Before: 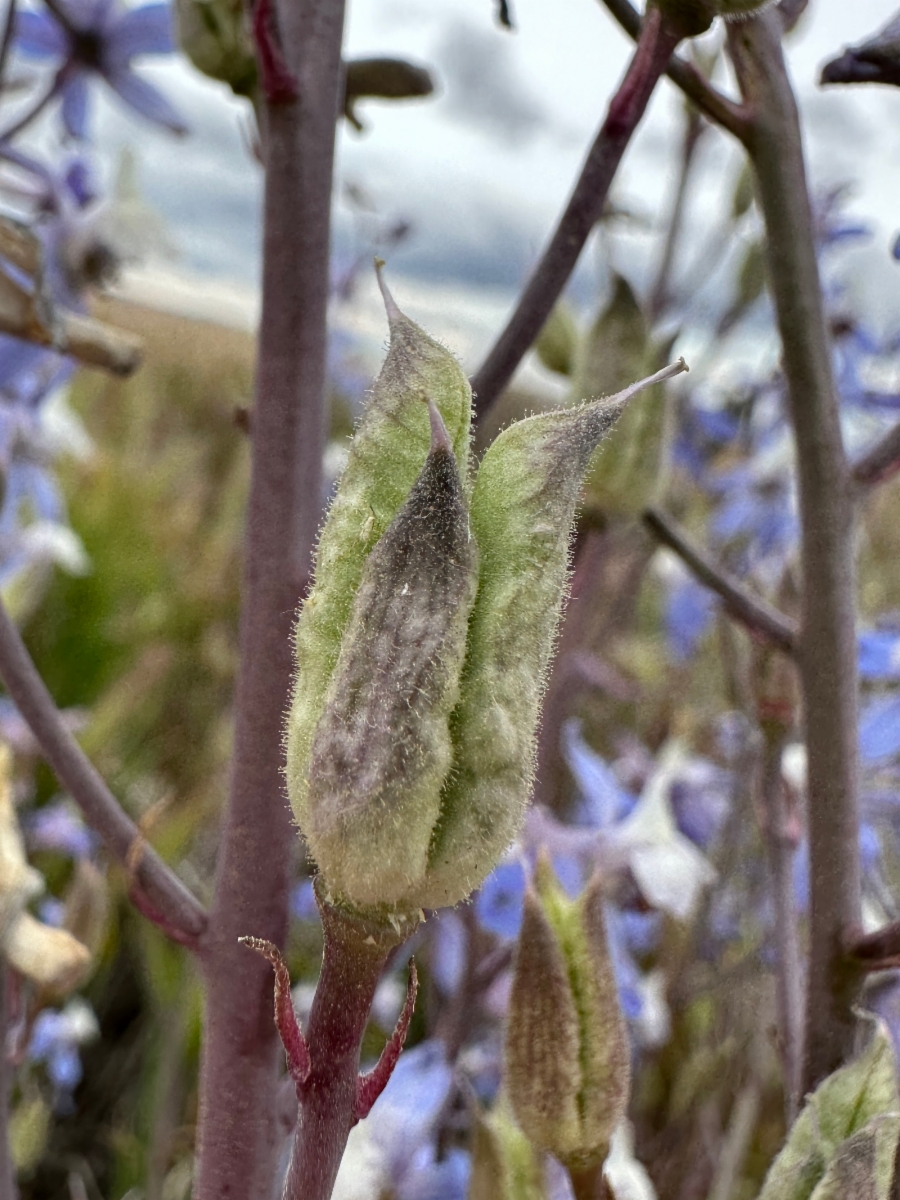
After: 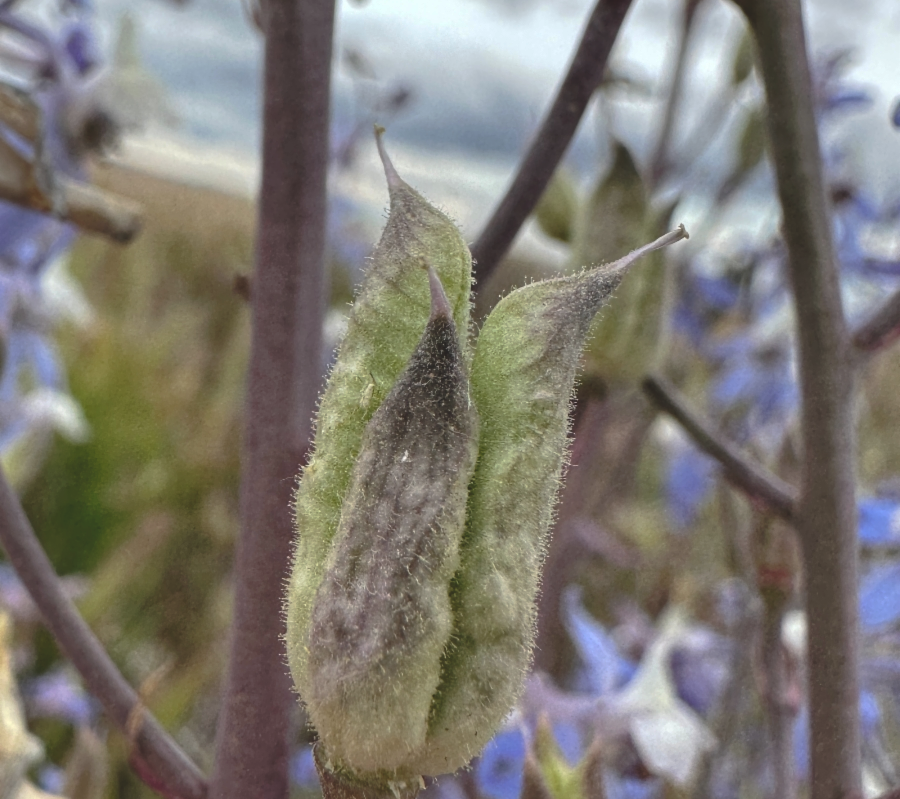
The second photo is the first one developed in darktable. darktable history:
crop: top 11.16%, bottom 22.195%
tone curve: curves: ch0 [(0, 0) (0.003, 0.126) (0.011, 0.129) (0.025, 0.133) (0.044, 0.143) (0.069, 0.155) (0.1, 0.17) (0.136, 0.189) (0.177, 0.217) (0.224, 0.25) (0.277, 0.293) (0.335, 0.346) (0.399, 0.398) (0.468, 0.456) (0.543, 0.517) (0.623, 0.583) (0.709, 0.659) (0.801, 0.756) (0.898, 0.856) (1, 1)], preserve colors none
